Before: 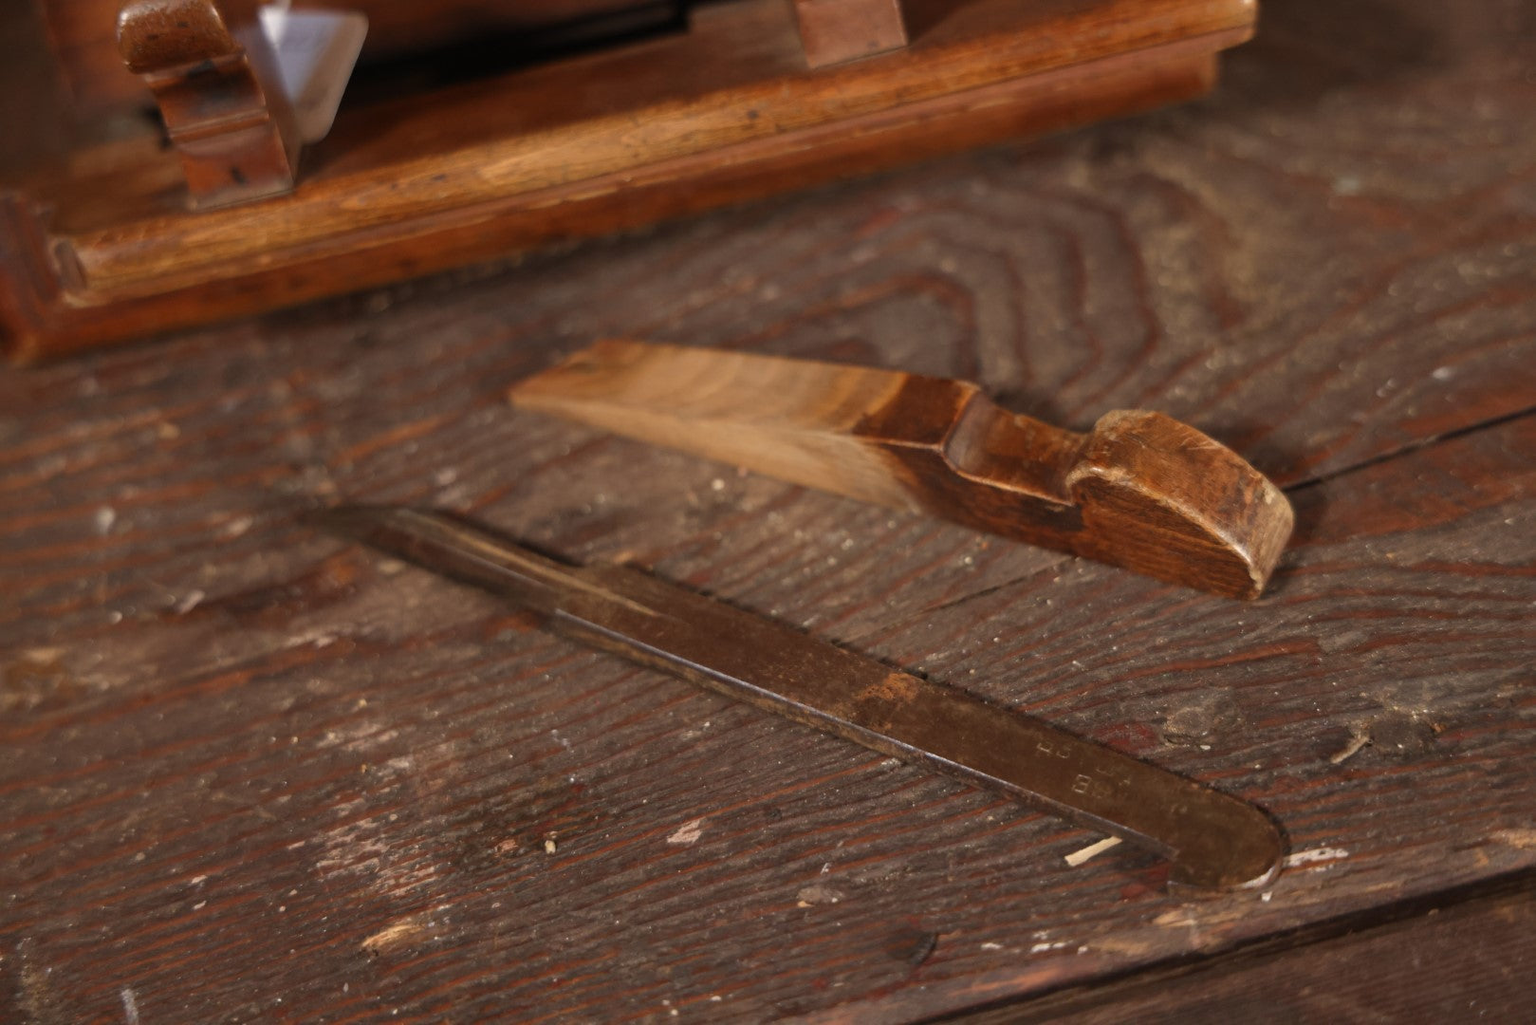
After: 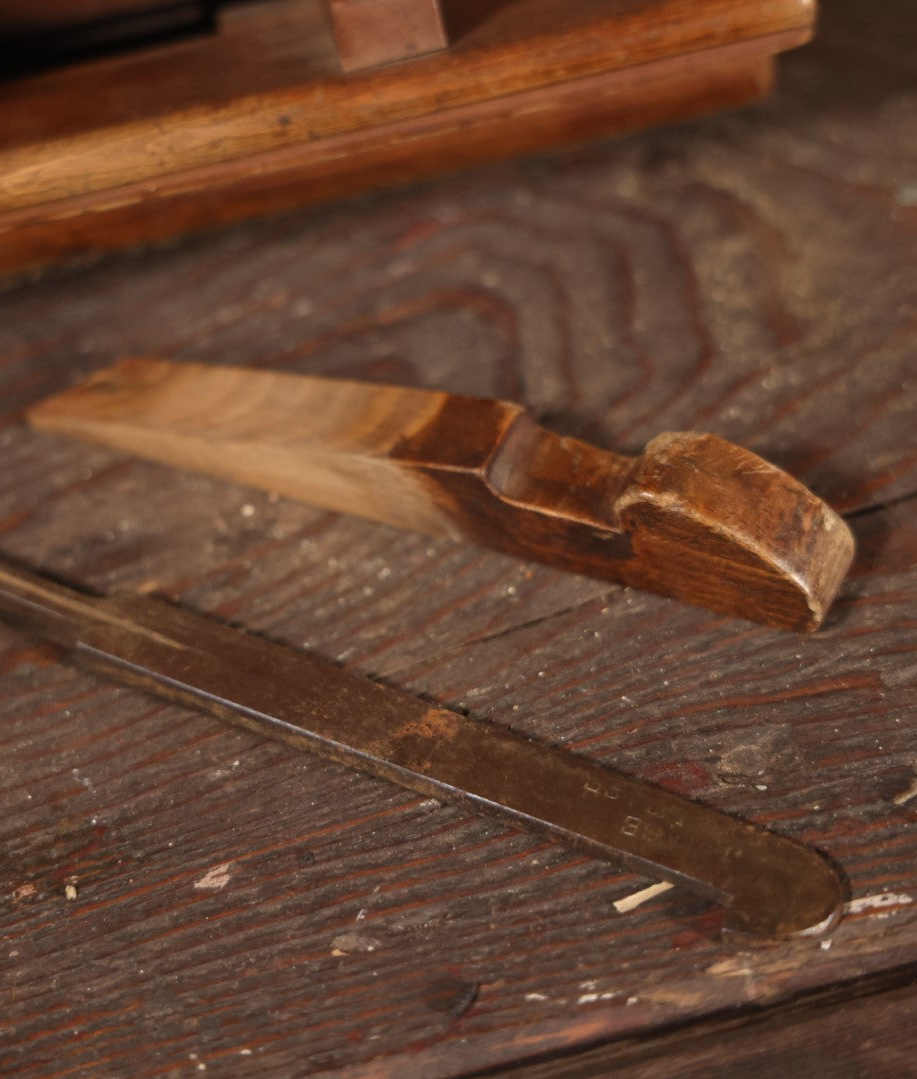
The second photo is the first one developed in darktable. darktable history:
crop: left 31.458%, top 0%, right 11.876%
exposure: compensate highlight preservation false
